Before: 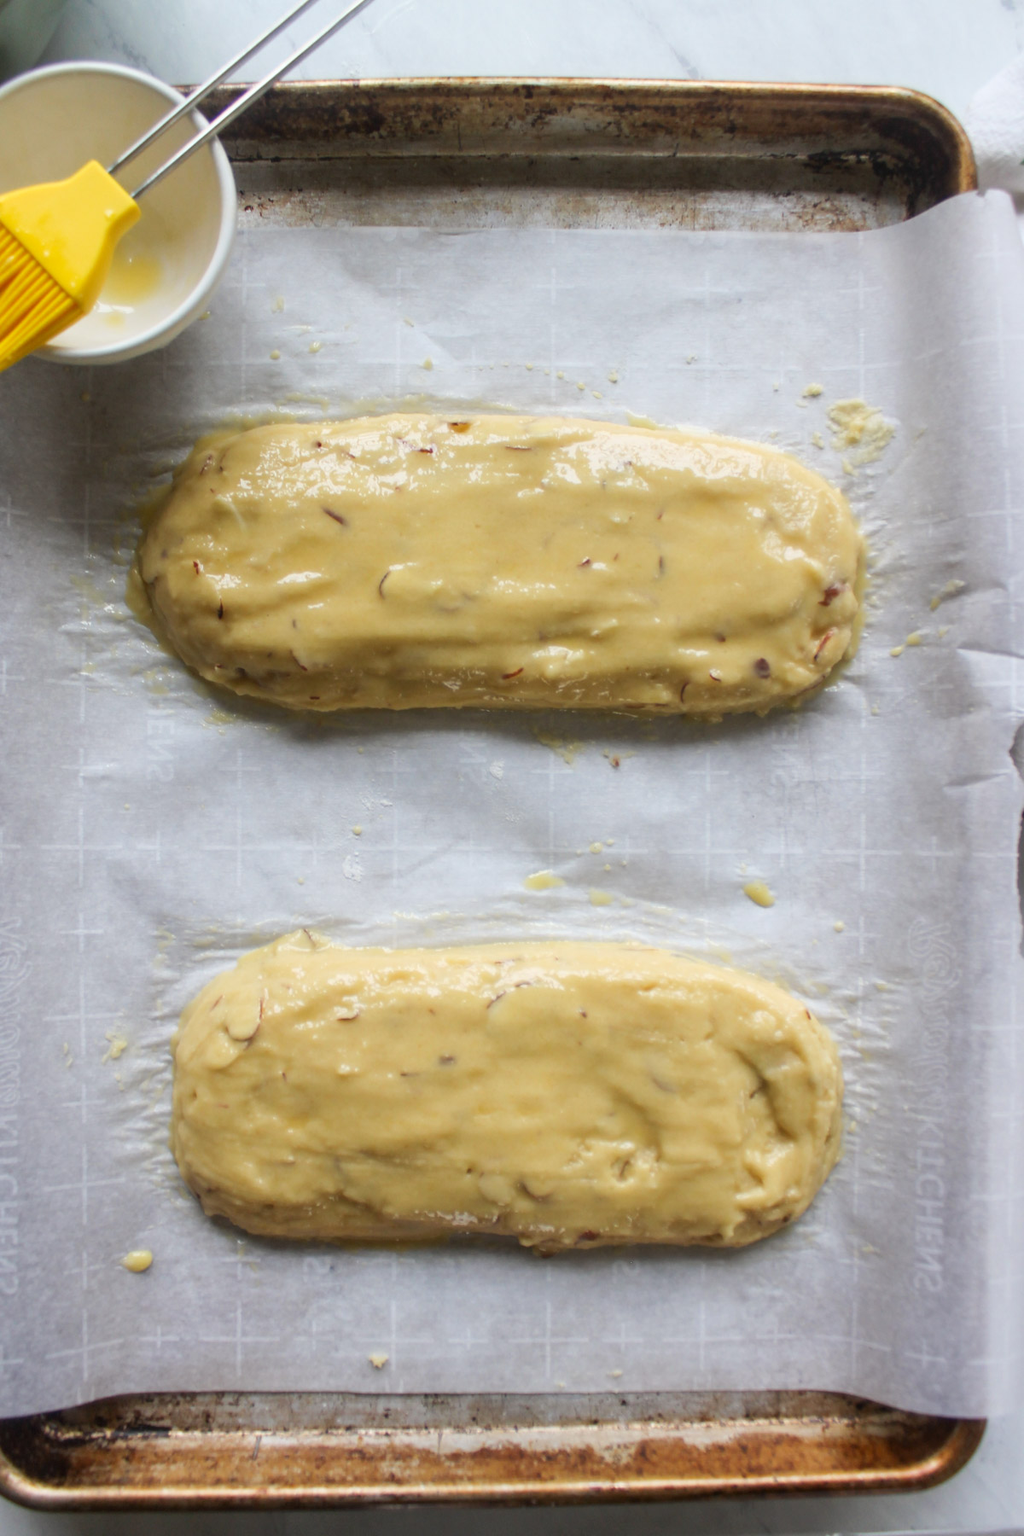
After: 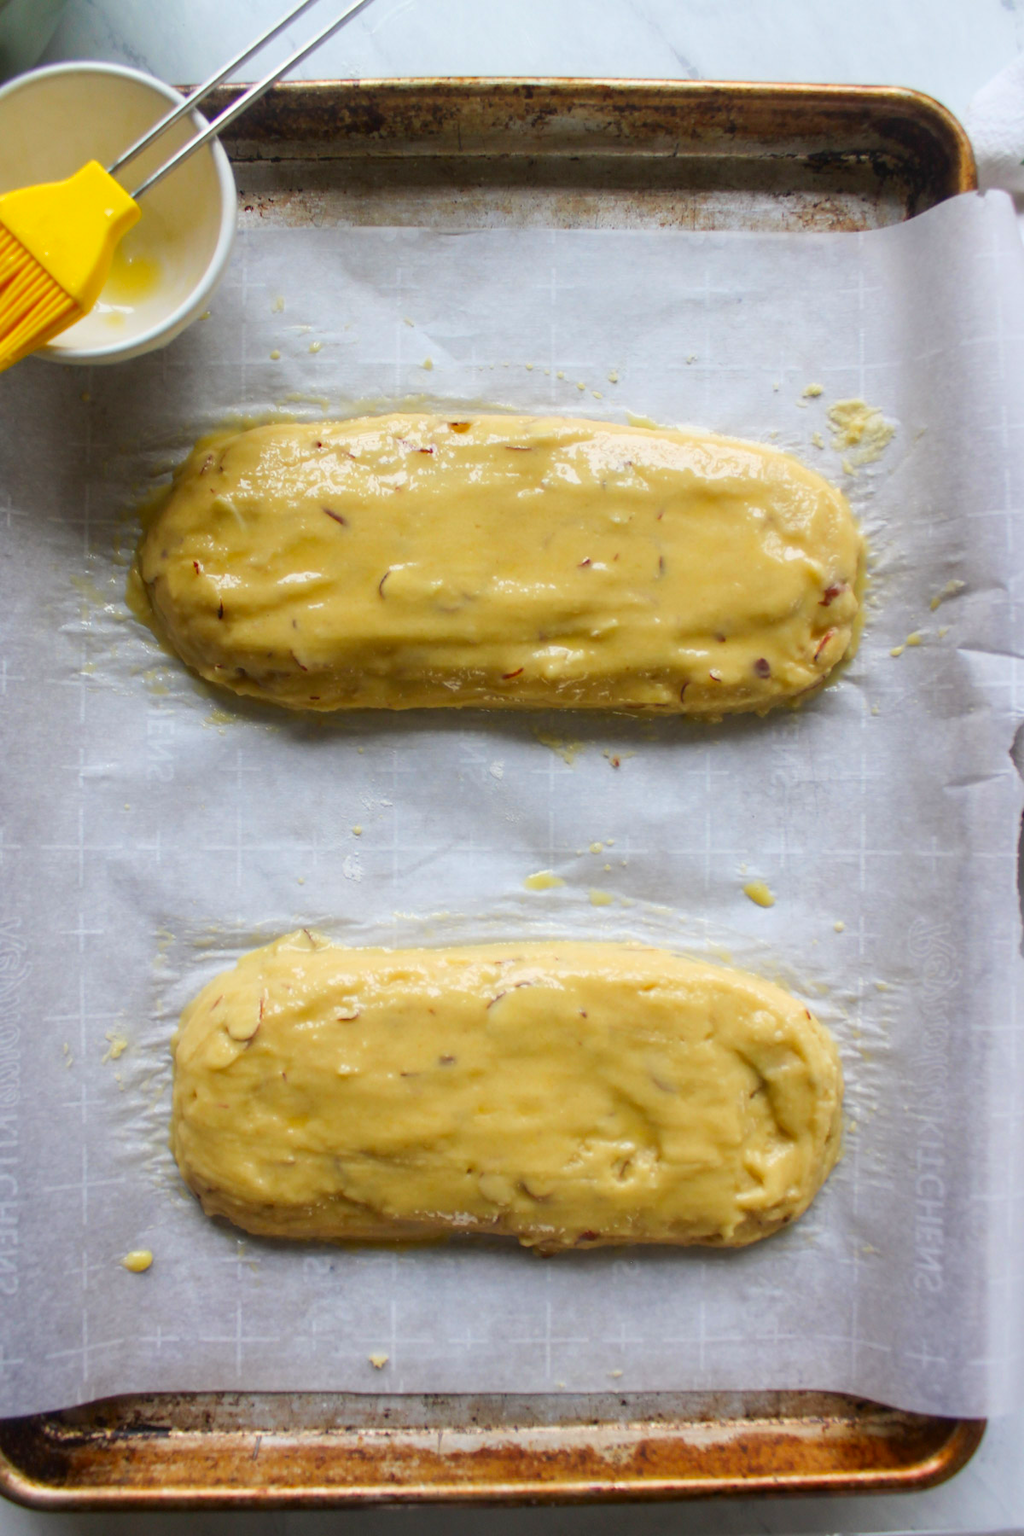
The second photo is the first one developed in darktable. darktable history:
contrast brightness saturation: brightness -0.028, saturation 0.349
